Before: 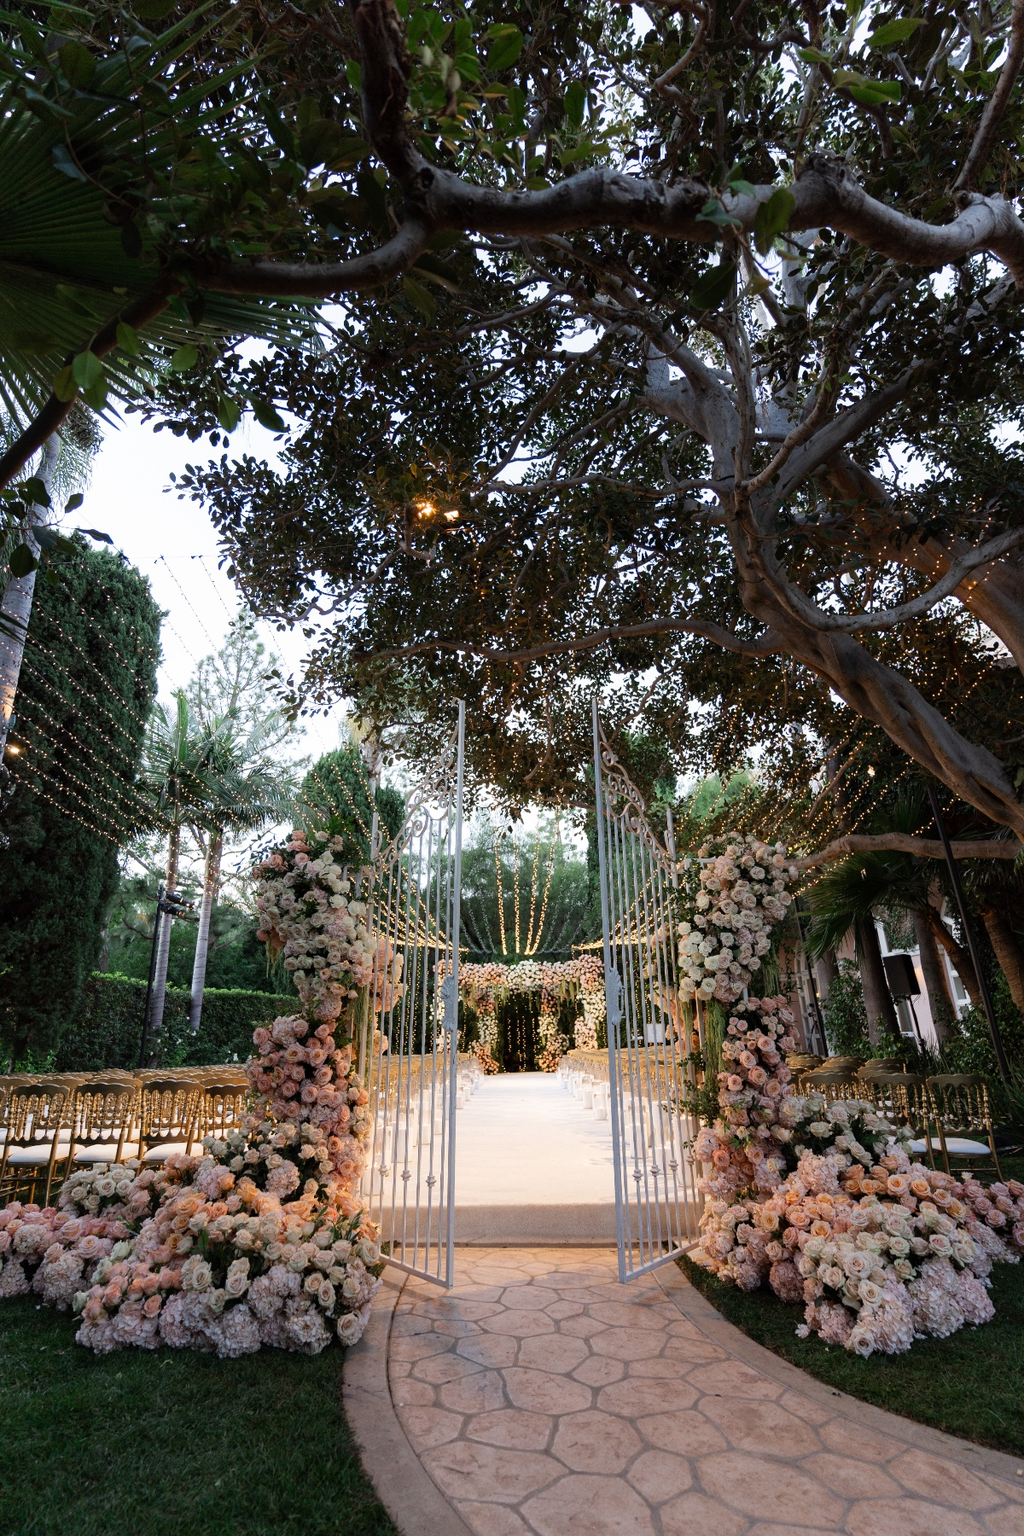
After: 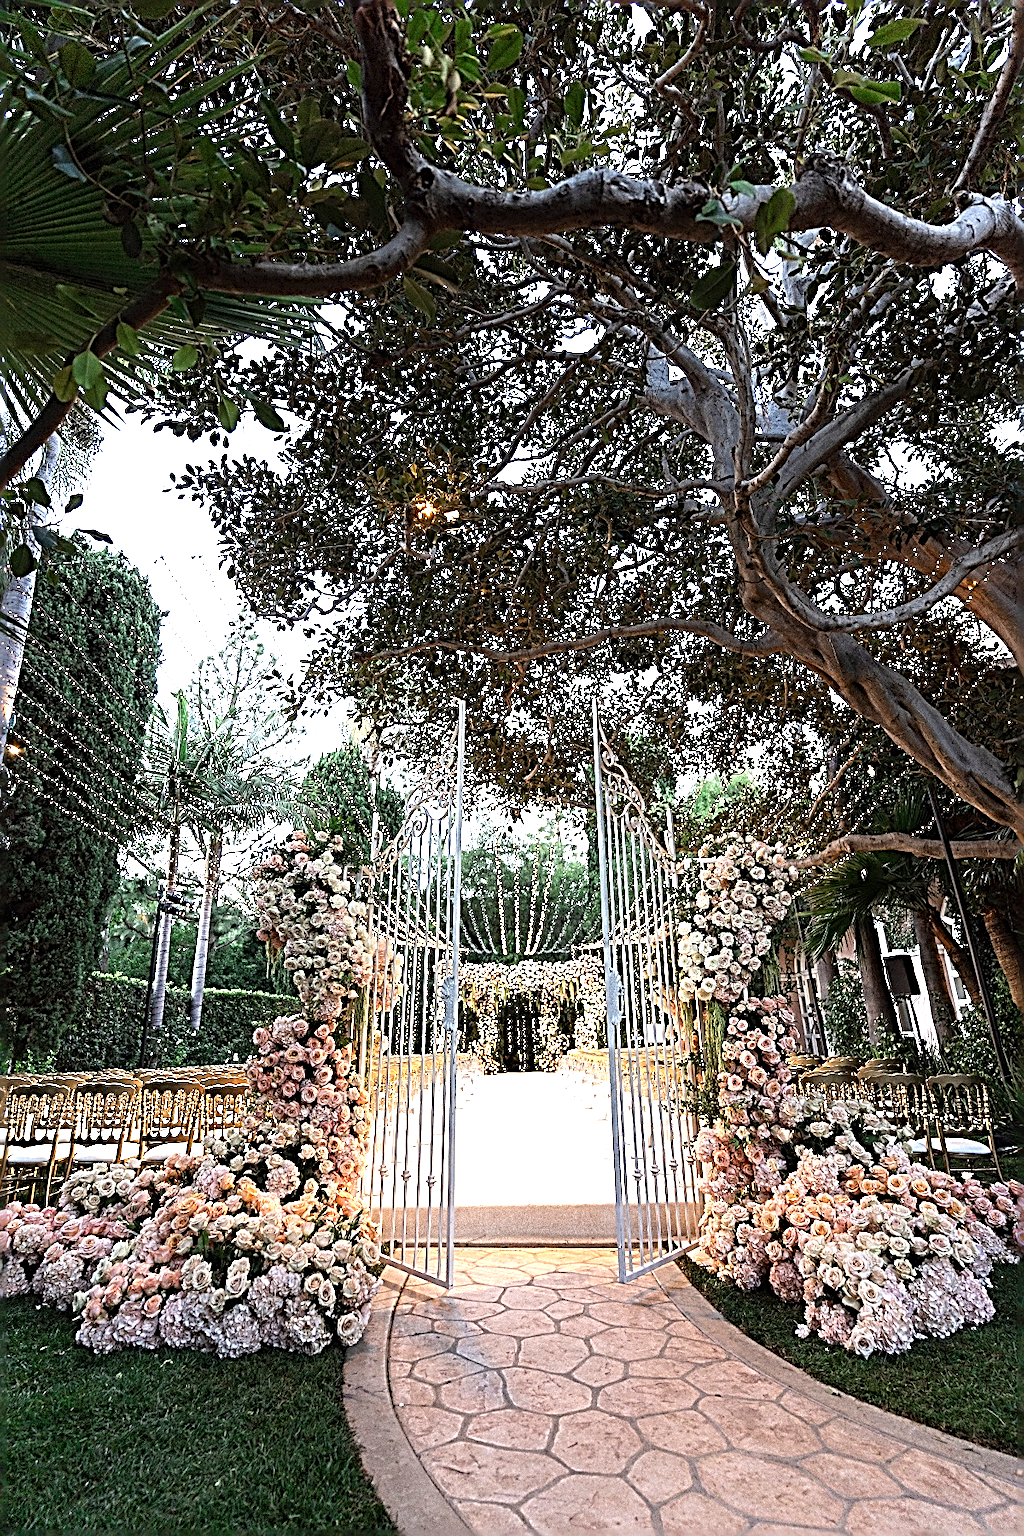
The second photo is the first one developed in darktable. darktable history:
sharpen: radius 3.158, amount 1.731
exposure: exposure 1 EV, compensate highlight preservation false
